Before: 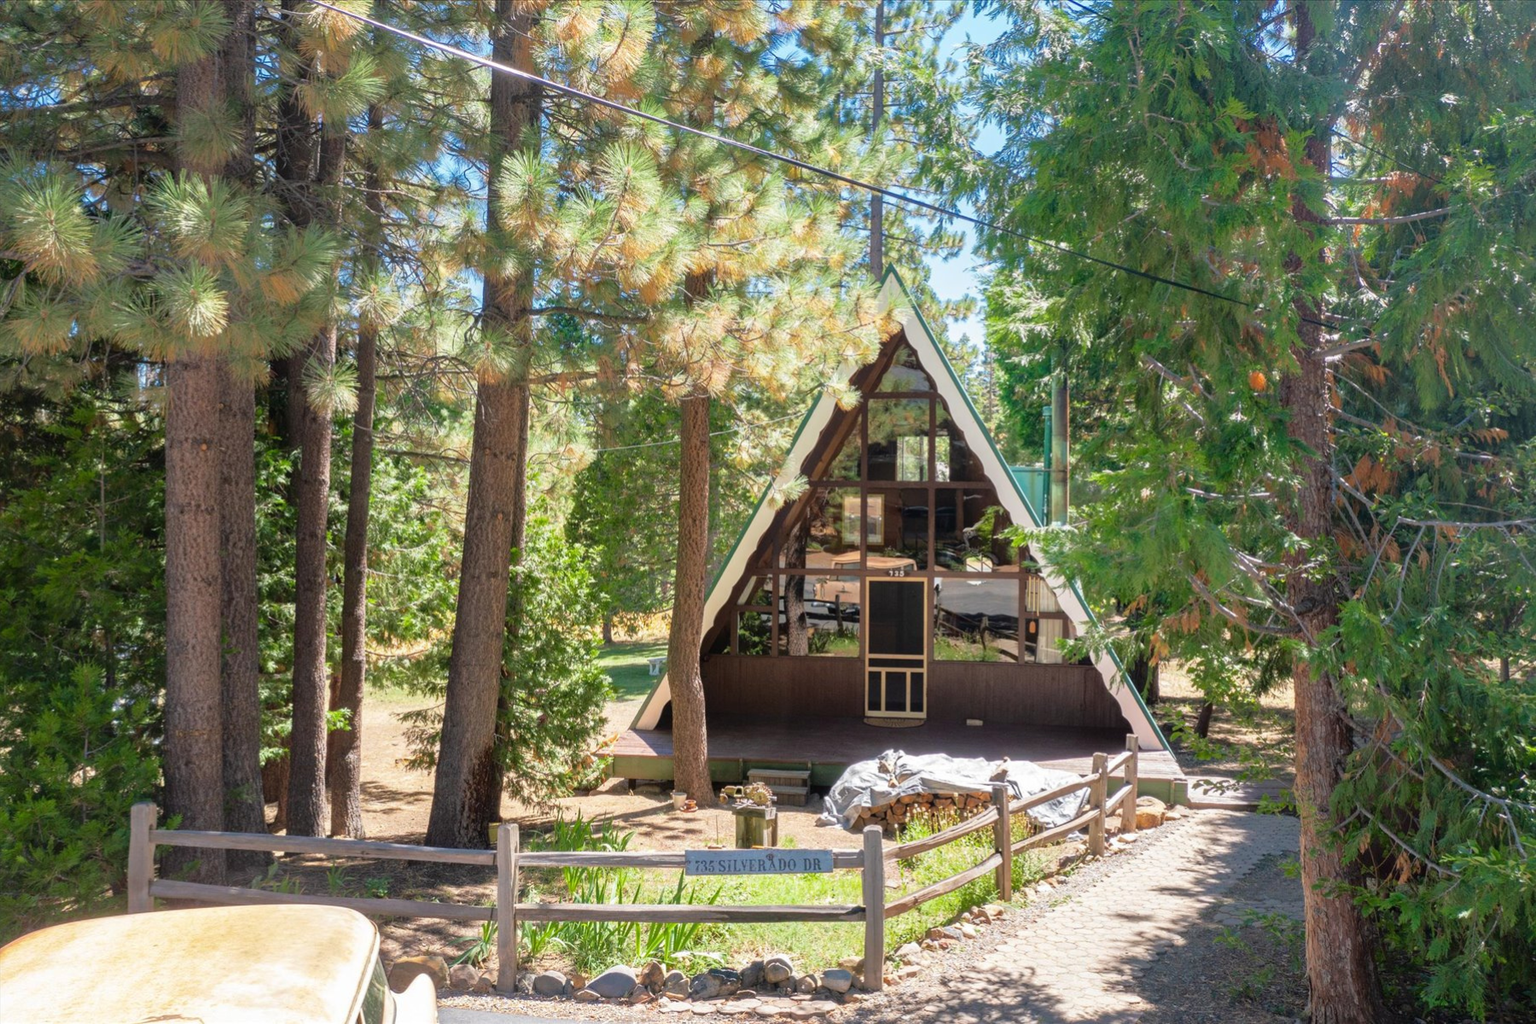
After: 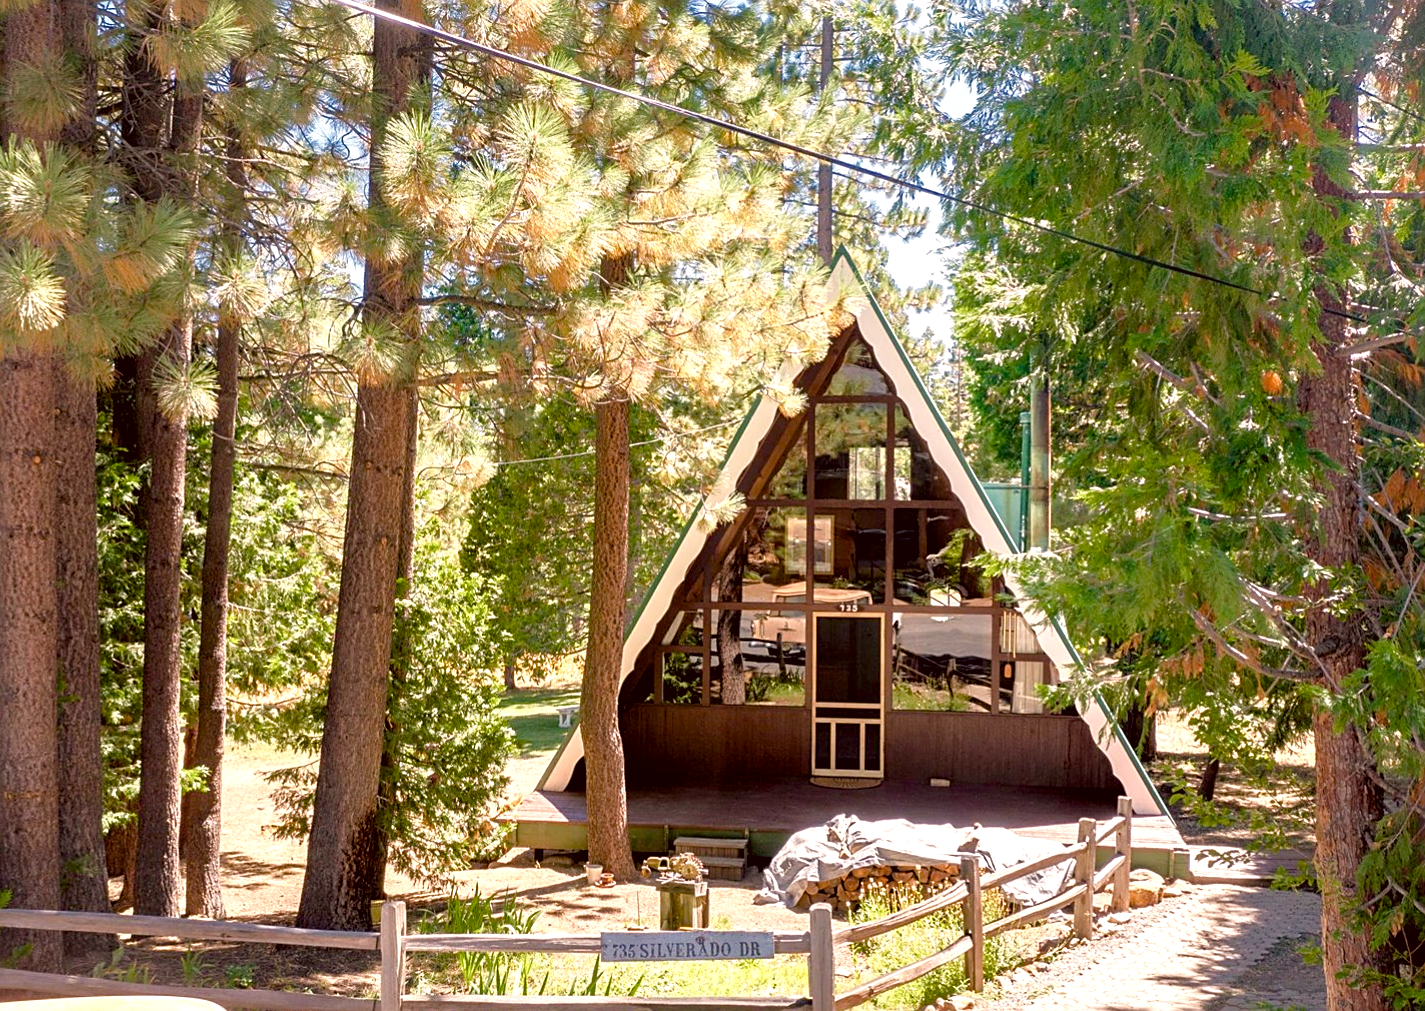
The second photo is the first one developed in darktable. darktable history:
sharpen: on, module defaults
exposure: black level correction 0.009, compensate highlight preservation false
color balance rgb: perceptual saturation grading › global saturation 25%, perceptual saturation grading › highlights -50%, perceptual saturation grading › shadows 30%, perceptual brilliance grading › global brilliance 12%, global vibrance 20%
crop: left 11.225%, top 5.381%, right 9.565%, bottom 10.314%
color correction: highlights a* 10.21, highlights b* 9.79, shadows a* 8.61, shadows b* 7.88, saturation 0.8
